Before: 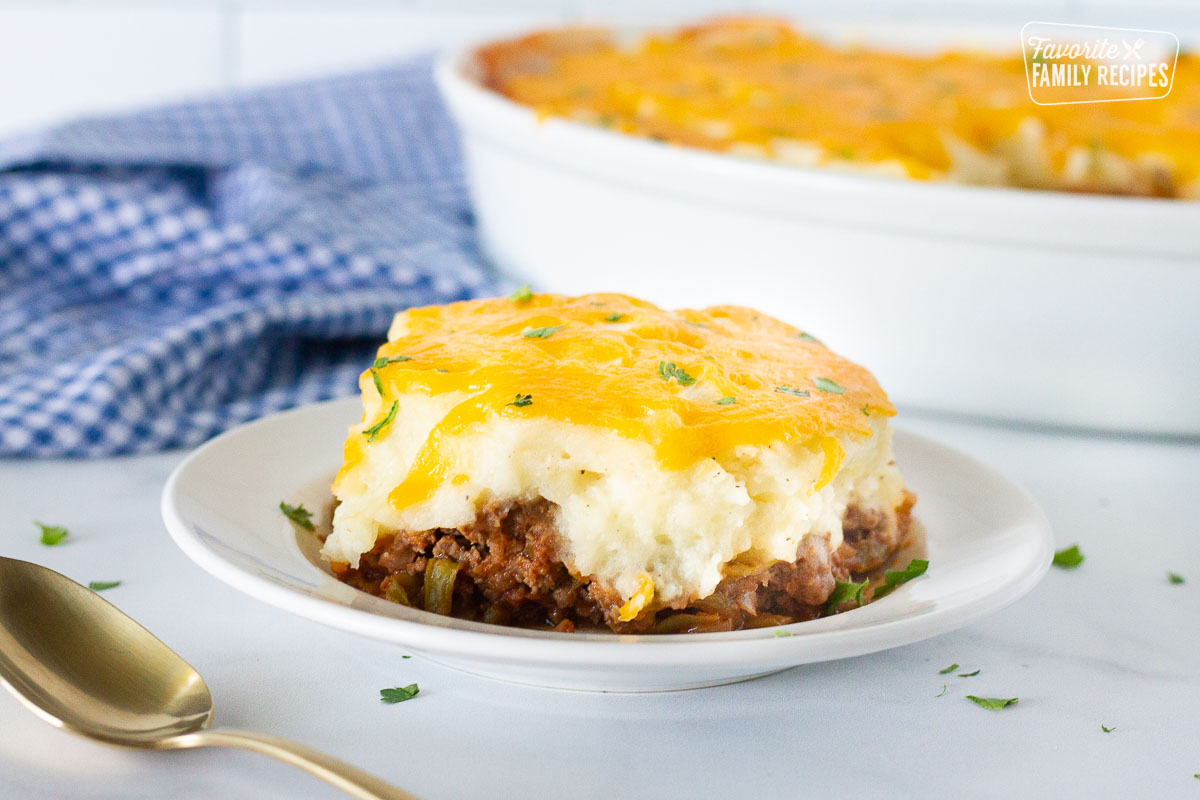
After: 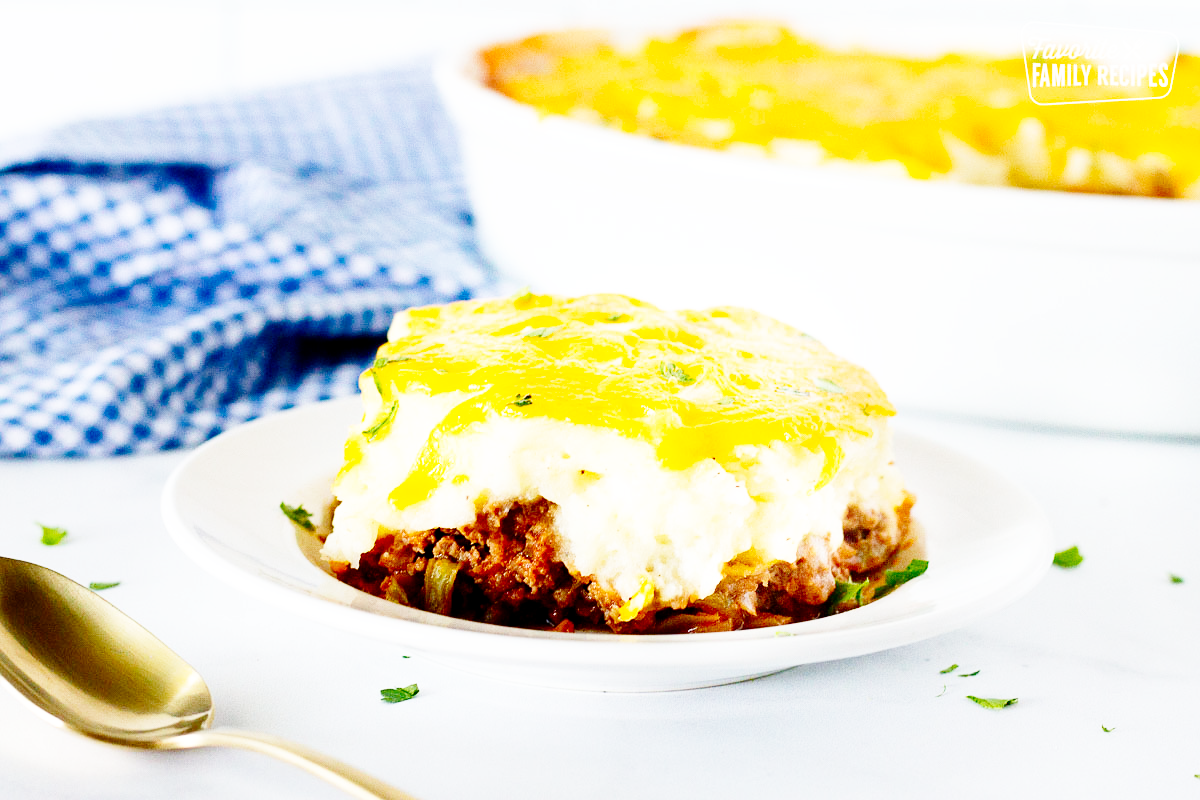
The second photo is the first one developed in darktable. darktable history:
contrast brightness saturation: contrast 0.067, brightness -0.132, saturation 0.062
base curve: curves: ch0 [(0, 0) (0, 0) (0.002, 0.001) (0.008, 0.003) (0.019, 0.011) (0.037, 0.037) (0.064, 0.11) (0.102, 0.232) (0.152, 0.379) (0.216, 0.524) (0.296, 0.665) (0.394, 0.789) (0.512, 0.881) (0.651, 0.945) (0.813, 0.986) (1, 1)], preserve colors none
exposure: black level correction 0.01, exposure 0.011 EV, compensate highlight preservation false
